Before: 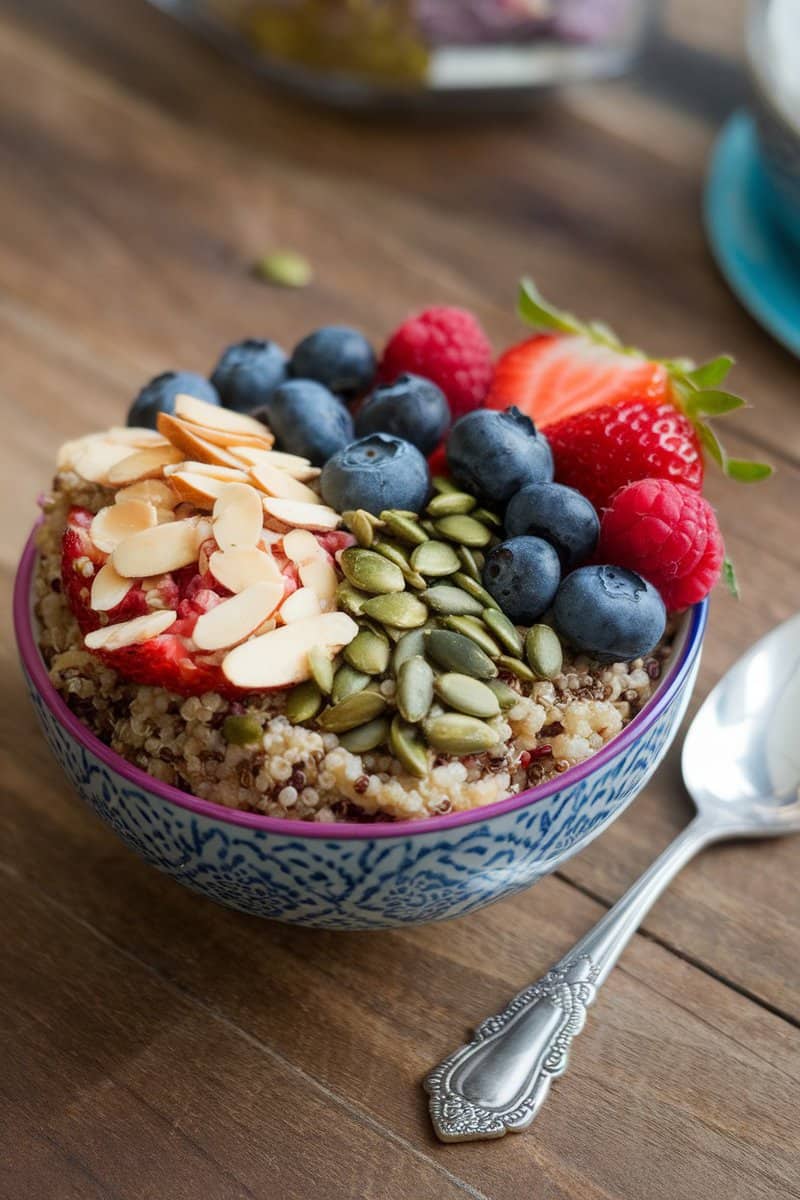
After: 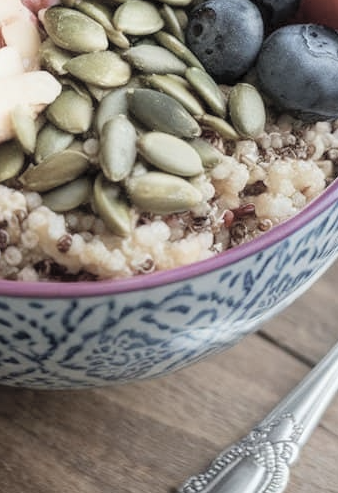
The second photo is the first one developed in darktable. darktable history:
crop: left 37.146%, top 45.135%, right 20.572%, bottom 13.744%
contrast brightness saturation: brightness 0.18, saturation -0.49
